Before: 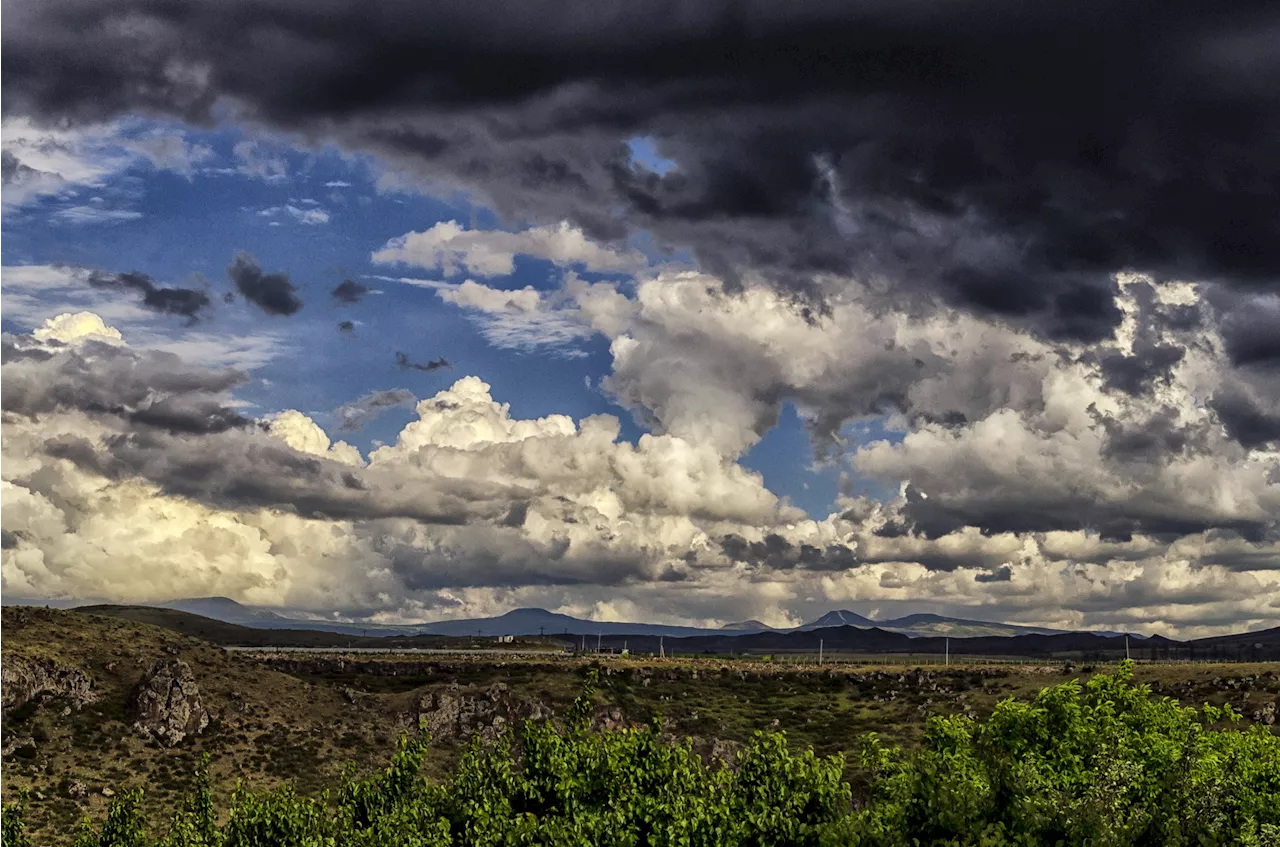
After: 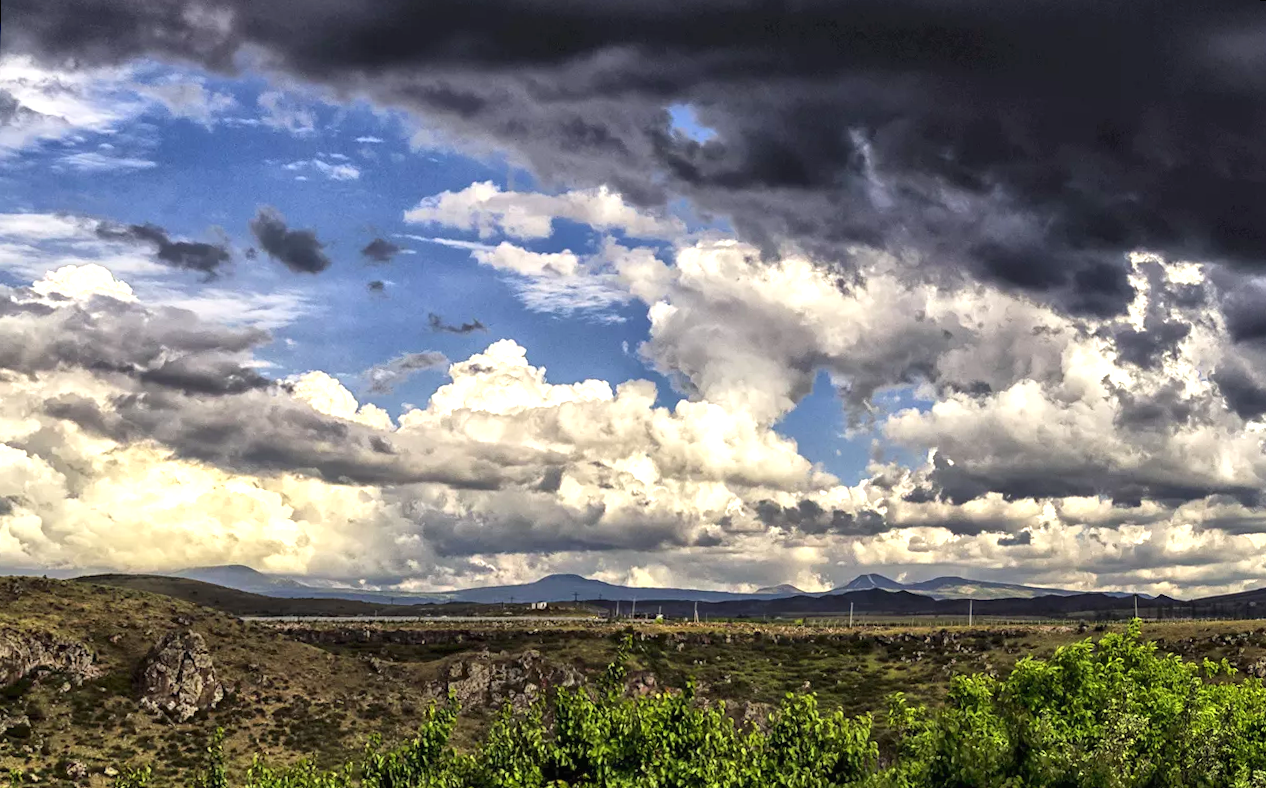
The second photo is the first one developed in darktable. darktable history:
rotate and perspective: rotation 0.679°, lens shift (horizontal) 0.136, crop left 0.009, crop right 0.991, crop top 0.078, crop bottom 0.95
exposure: black level correction -0.001, exposure 0.9 EV, compensate exposure bias true, compensate highlight preservation false
